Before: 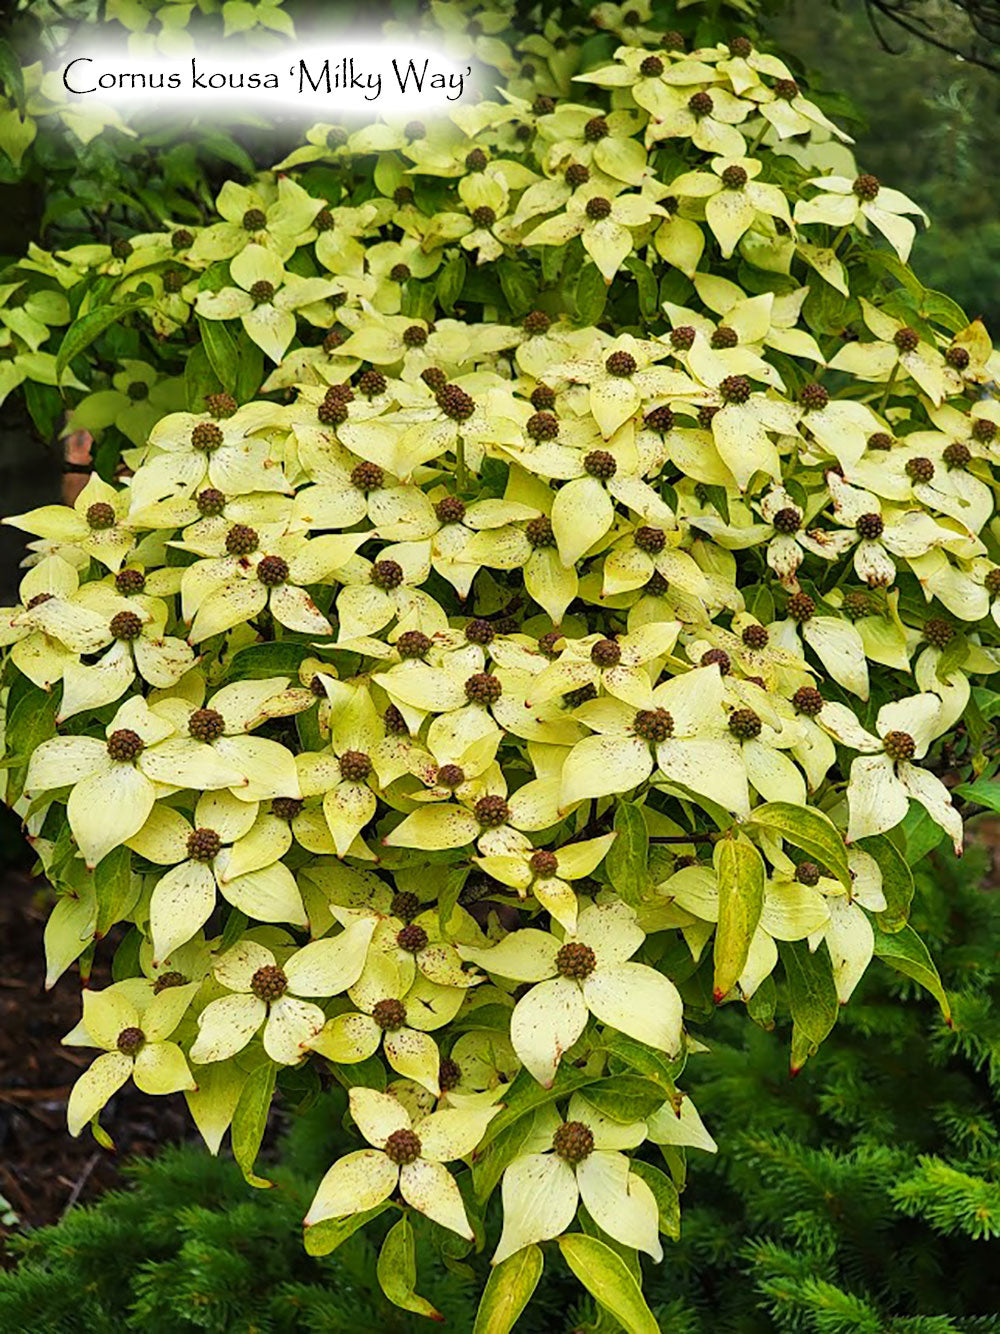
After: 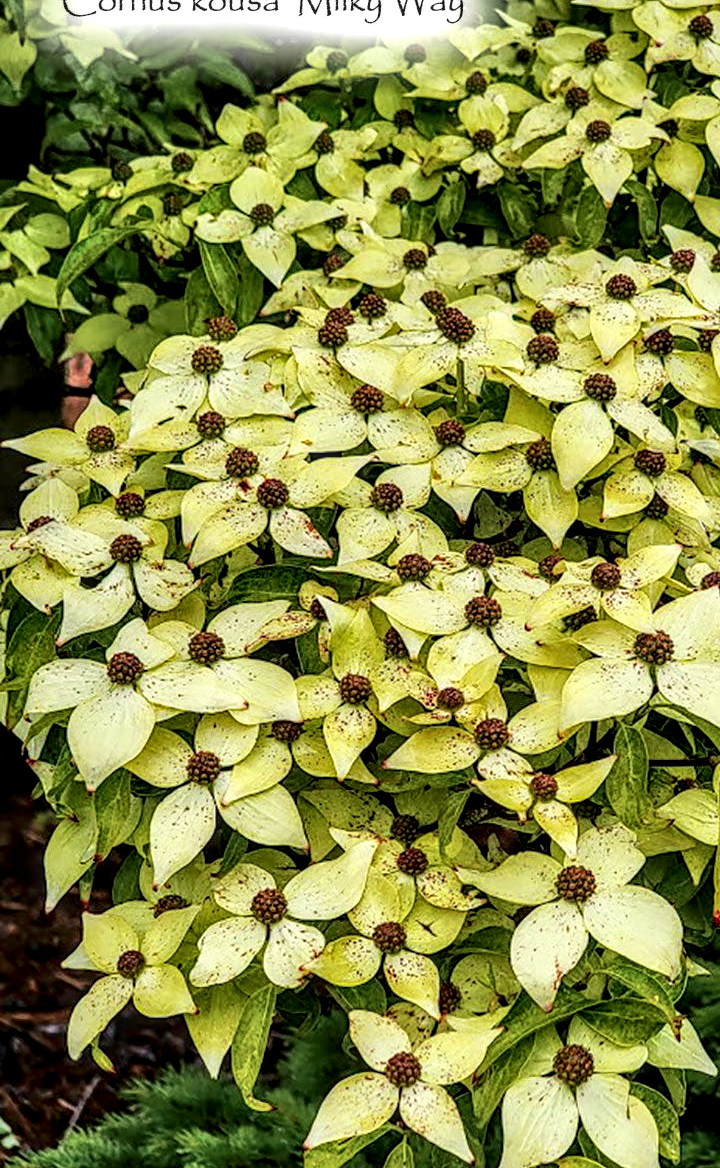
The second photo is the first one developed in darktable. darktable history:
local contrast: highlights 12%, shadows 38%, detail 183%, midtone range 0.471
tone curve: curves: ch0 [(0.003, 0) (0.066, 0.023) (0.149, 0.094) (0.264, 0.238) (0.395, 0.401) (0.517, 0.553) (0.716, 0.743) (0.813, 0.846) (1, 1)]; ch1 [(0, 0) (0.164, 0.115) (0.337, 0.332) (0.39, 0.398) (0.464, 0.461) (0.501, 0.5) (0.521, 0.529) (0.571, 0.588) (0.652, 0.681) (0.733, 0.749) (0.811, 0.796) (1, 1)]; ch2 [(0, 0) (0.337, 0.382) (0.464, 0.476) (0.501, 0.502) (0.527, 0.54) (0.556, 0.567) (0.6, 0.59) (0.687, 0.675) (1, 1)], color space Lab, independent channels, preserve colors none
crop: top 5.803%, right 27.864%, bottom 5.804%
